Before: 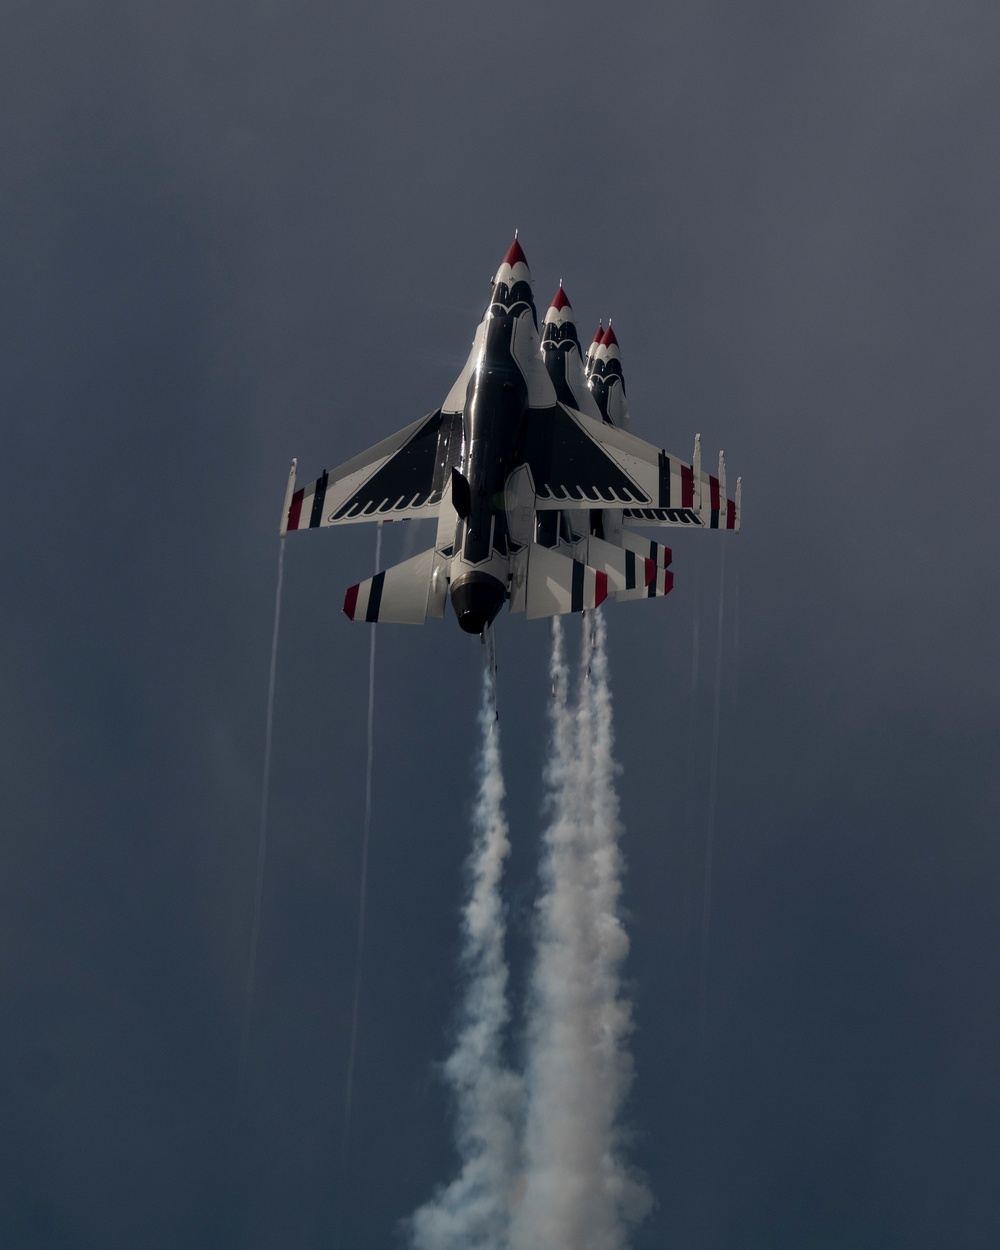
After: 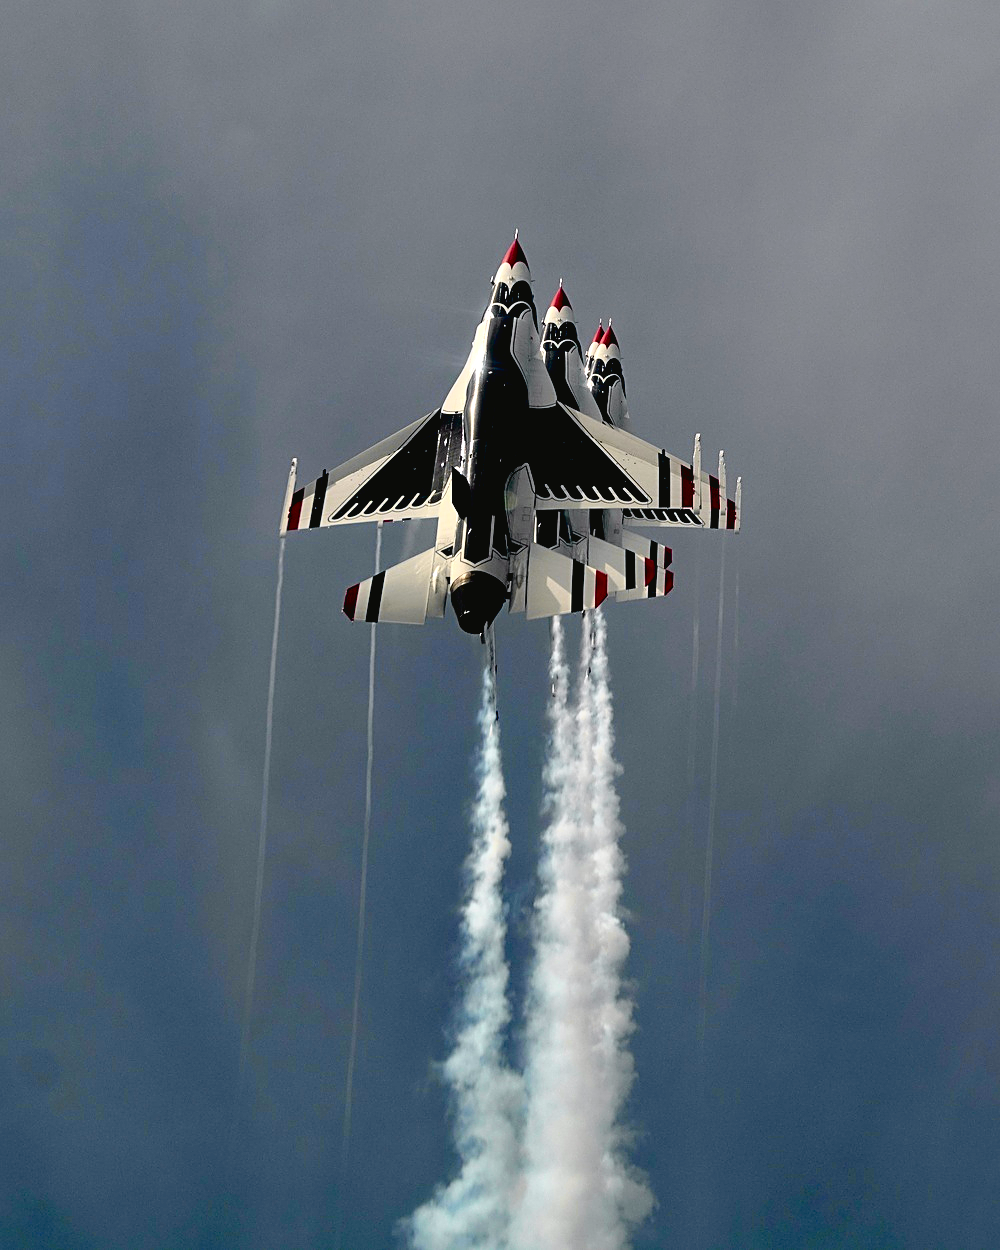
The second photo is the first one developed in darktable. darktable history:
color balance rgb: shadows lift › chroma 0.908%, shadows lift › hue 114.59°, linear chroma grading › global chroma 9.293%, perceptual saturation grading › global saturation 0.283%, perceptual brilliance grading › global brilliance 12.443%, global vibrance 10.67%, saturation formula JzAzBz (2021)
exposure: black level correction 0.008, exposure 0.984 EV, compensate highlight preservation false
sharpen: on, module defaults
tone curve: curves: ch0 [(0.003, 0.029) (0.037, 0.036) (0.149, 0.117) (0.297, 0.318) (0.422, 0.474) (0.531, 0.6) (0.743, 0.809) (0.889, 0.941) (1, 0.98)]; ch1 [(0, 0) (0.305, 0.325) (0.453, 0.437) (0.482, 0.479) (0.501, 0.5) (0.506, 0.503) (0.564, 0.578) (0.587, 0.625) (0.666, 0.727) (1, 1)]; ch2 [(0, 0) (0.323, 0.277) (0.408, 0.399) (0.45, 0.48) (0.499, 0.502) (0.512, 0.523) (0.57, 0.595) (0.653, 0.671) (0.768, 0.744) (1, 1)], color space Lab, independent channels, preserve colors none
